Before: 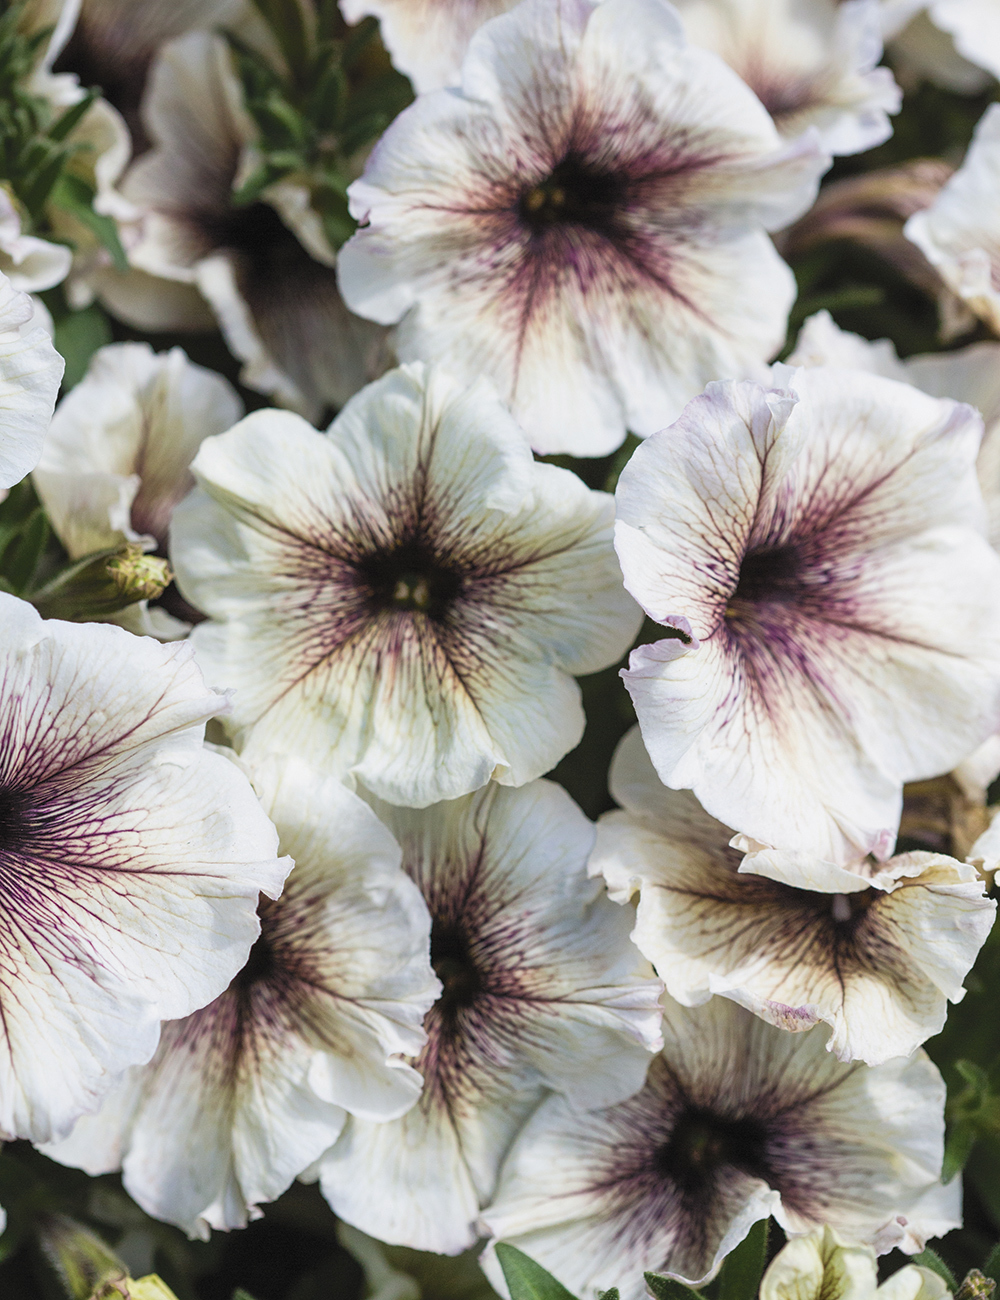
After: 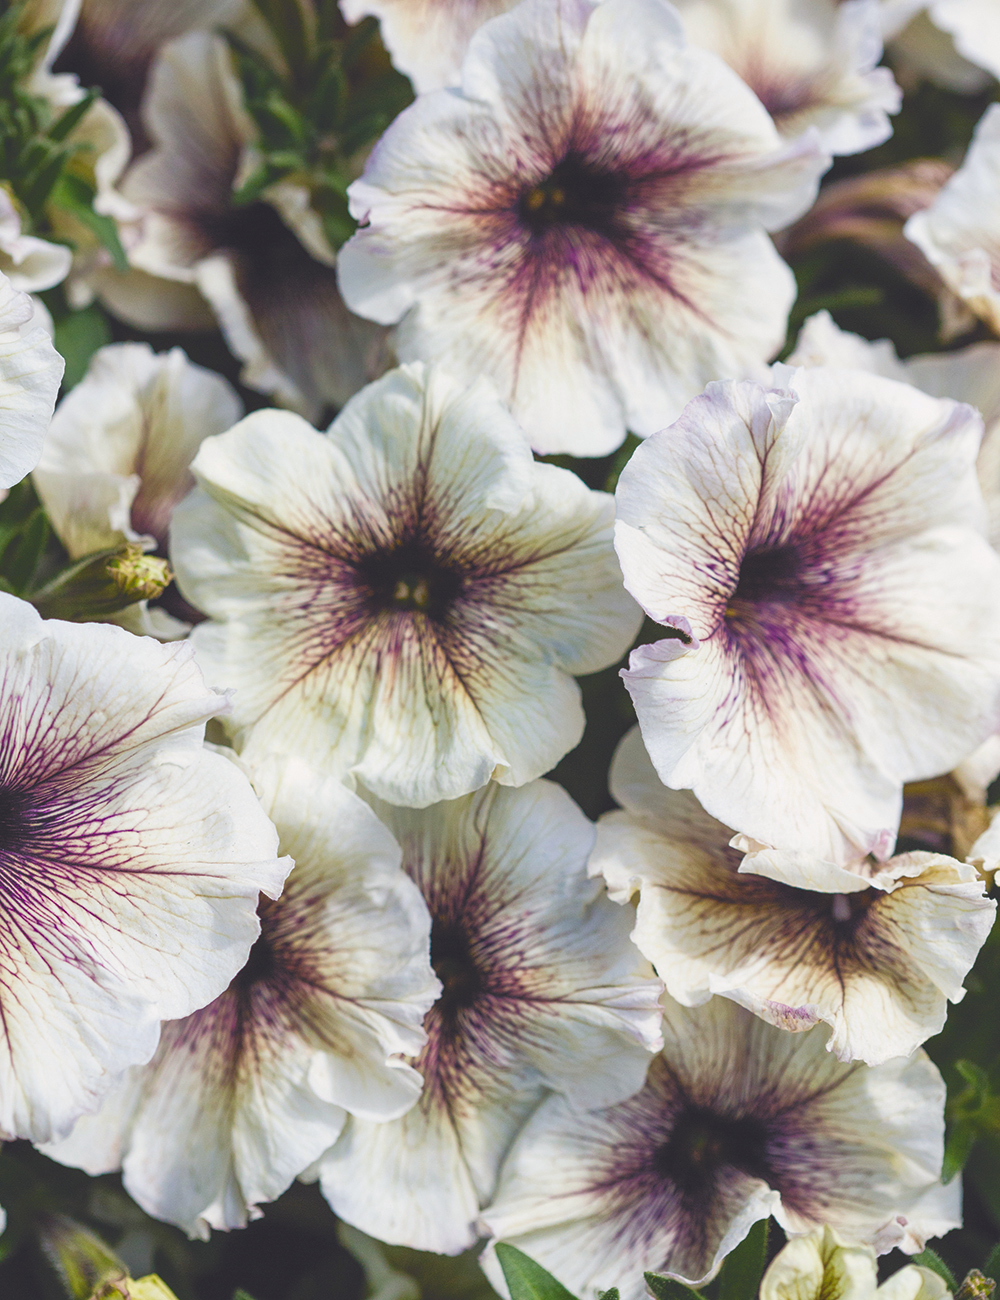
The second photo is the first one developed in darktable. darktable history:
white balance: red 0.974, blue 1.044
color balance rgb: shadows lift › chroma 3%, shadows lift › hue 280.8°, power › hue 330°, highlights gain › chroma 3%, highlights gain › hue 75.6°, global offset › luminance 2%, perceptual saturation grading › global saturation 20%, perceptual saturation grading › highlights -25%, perceptual saturation grading › shadows 50%, global vibrance 20.33%
